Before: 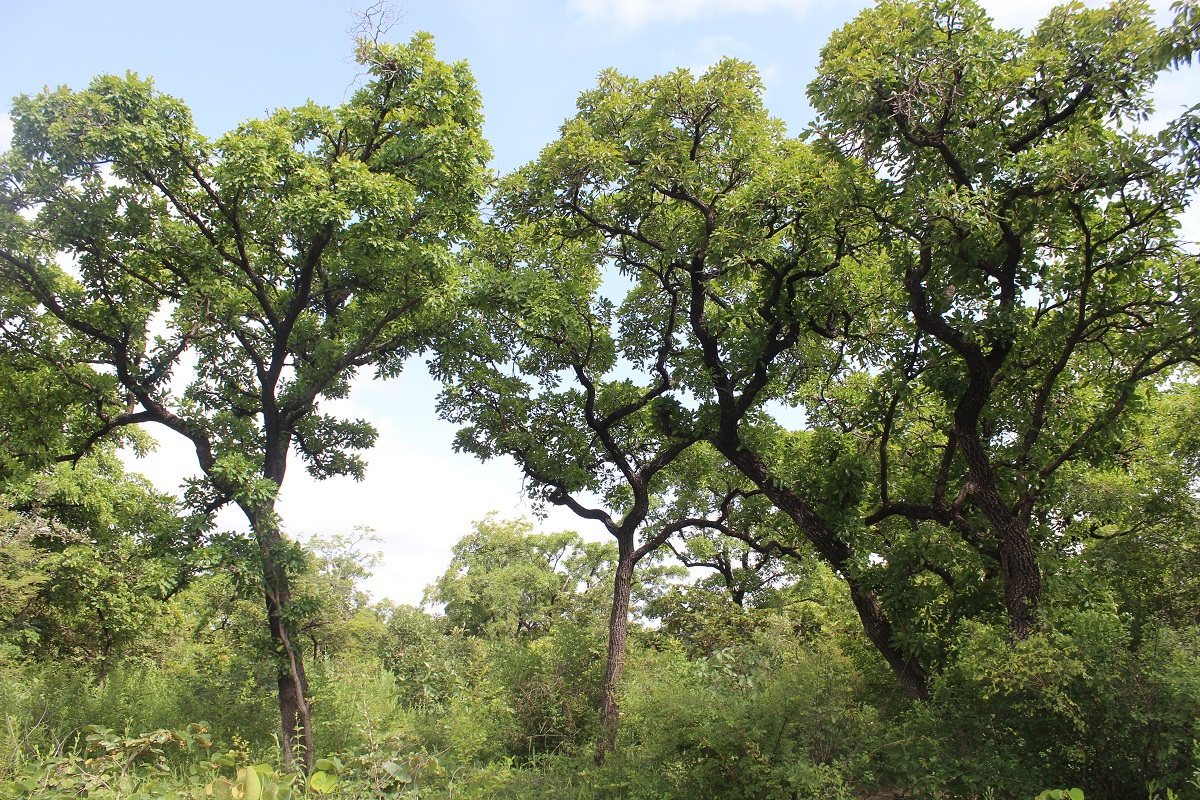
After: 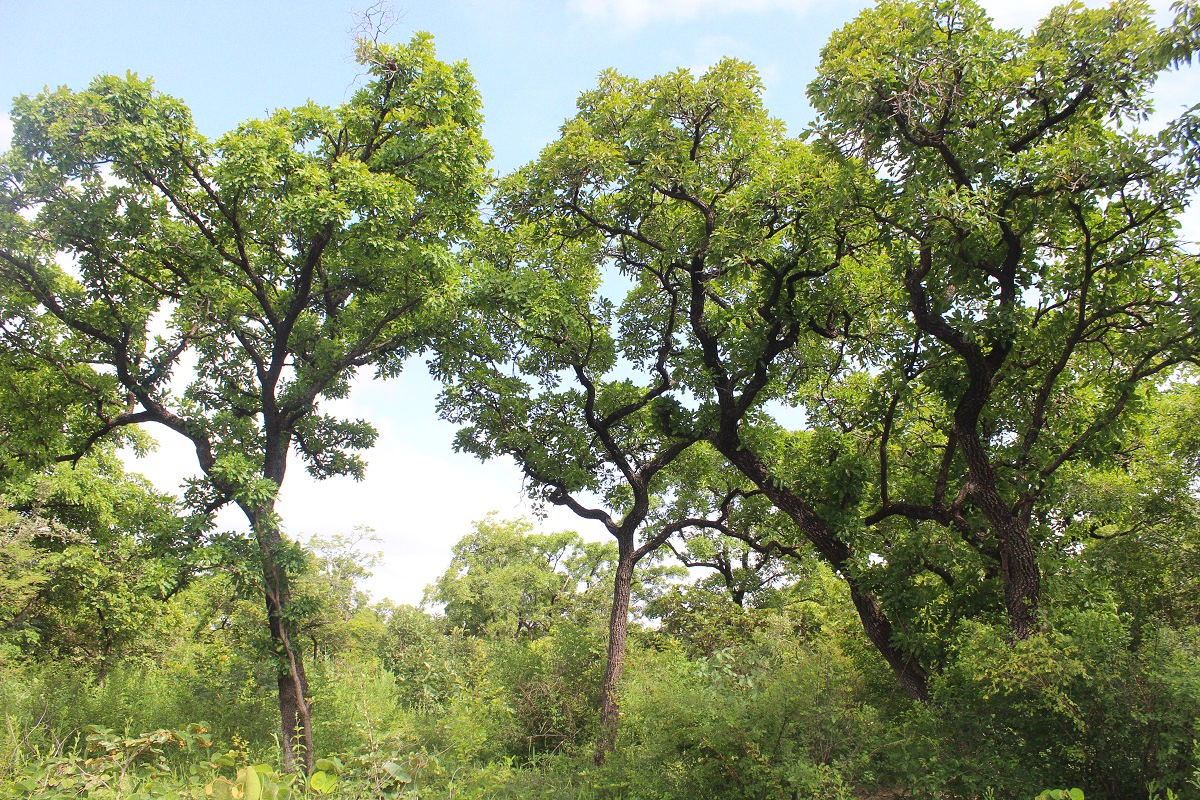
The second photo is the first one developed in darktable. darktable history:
contrast brightness saturation: contrast 0.07, brightness 0.08, saturation 0.18
grain: coarseness 0.09 ISO
